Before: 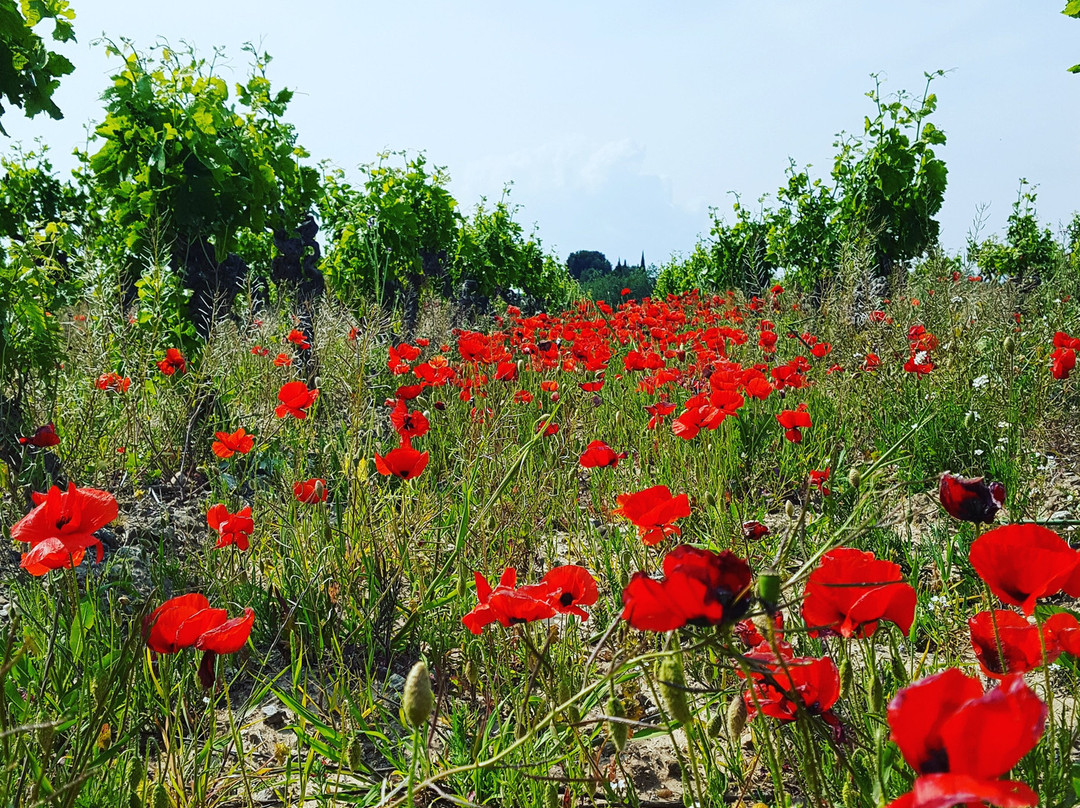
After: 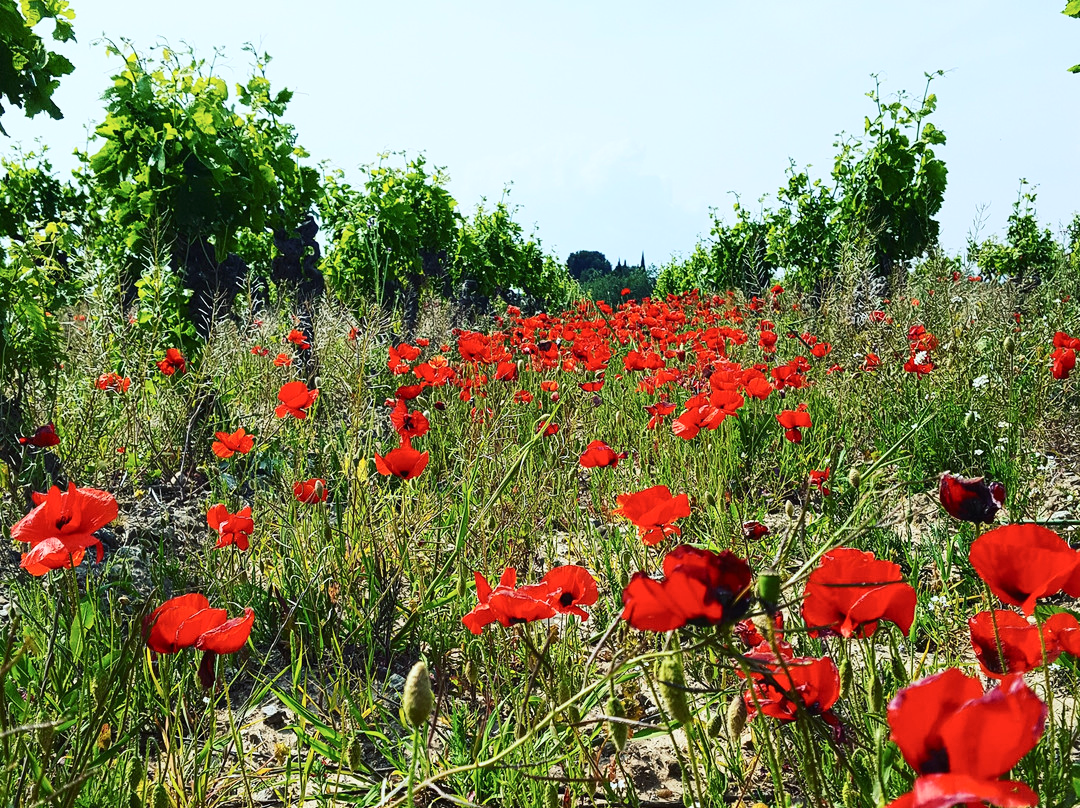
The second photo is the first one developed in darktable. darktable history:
contrast brightness saturation: contrast 0.242, brightness 0.088
